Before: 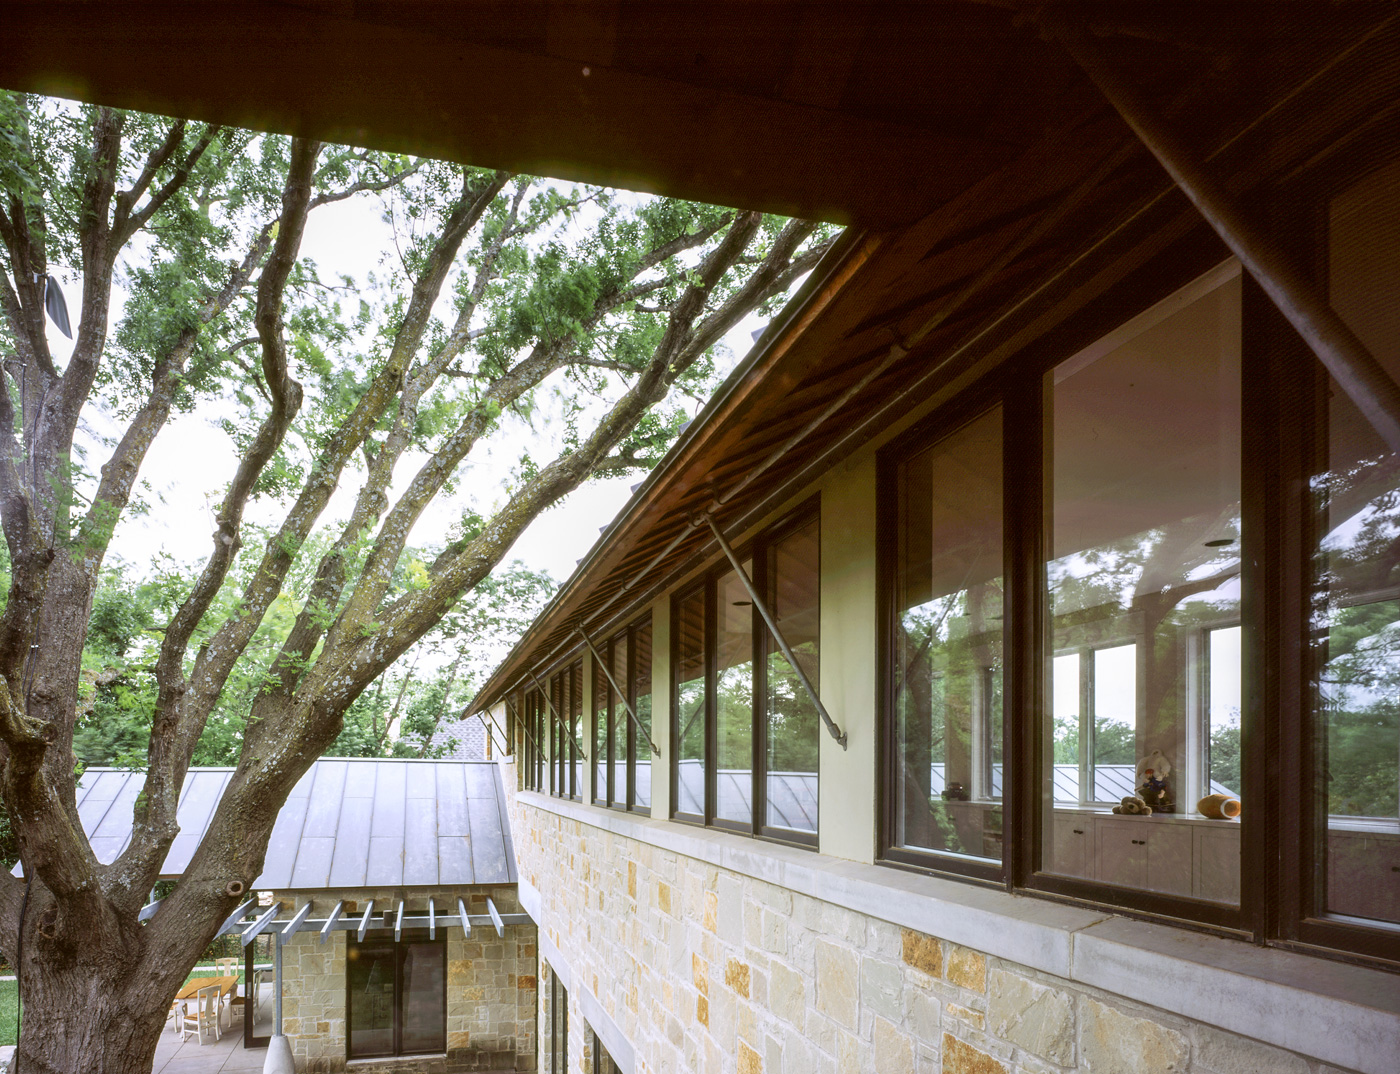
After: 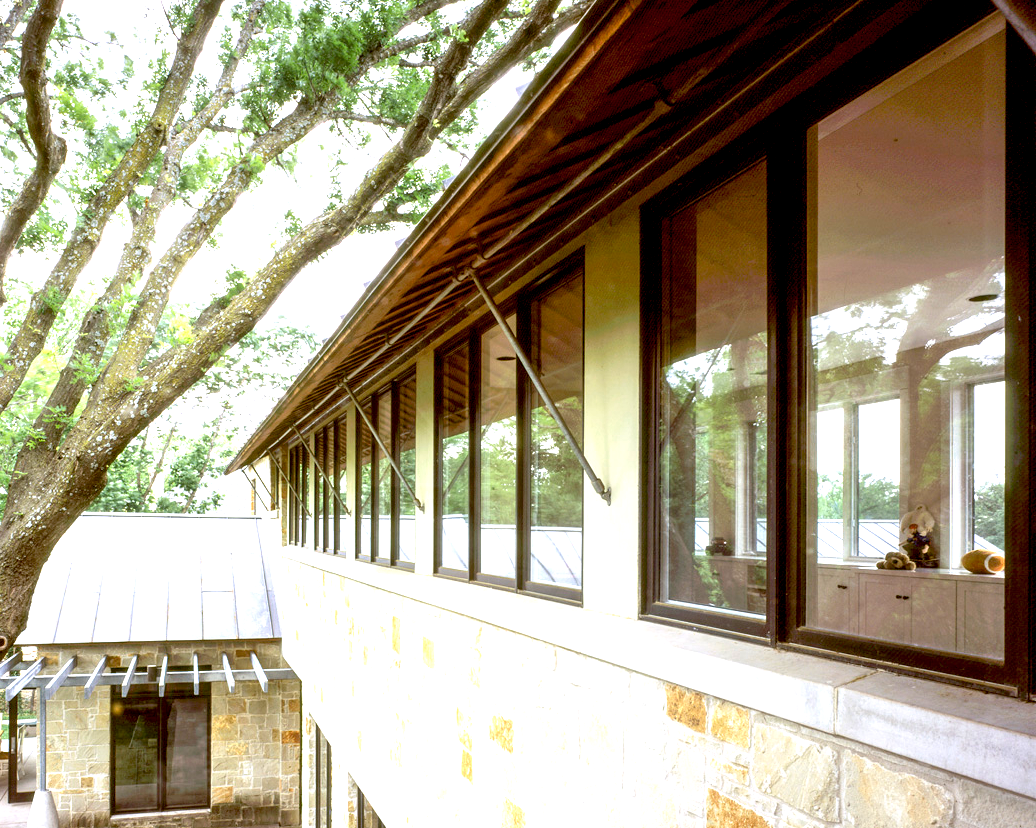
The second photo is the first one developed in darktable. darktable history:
color zones: curves: ch0 [(0.25, 0.5) (0.636, 0.25) (0.75, 0.5)]
color balance rgb: global vibrance 10%
exposure: black level correction 0.011, exposure 1.088 EV, compensate exposure bias true, compensate highlight preservation false
crop: left 16.871%, top 22.857%, right 9.116%
